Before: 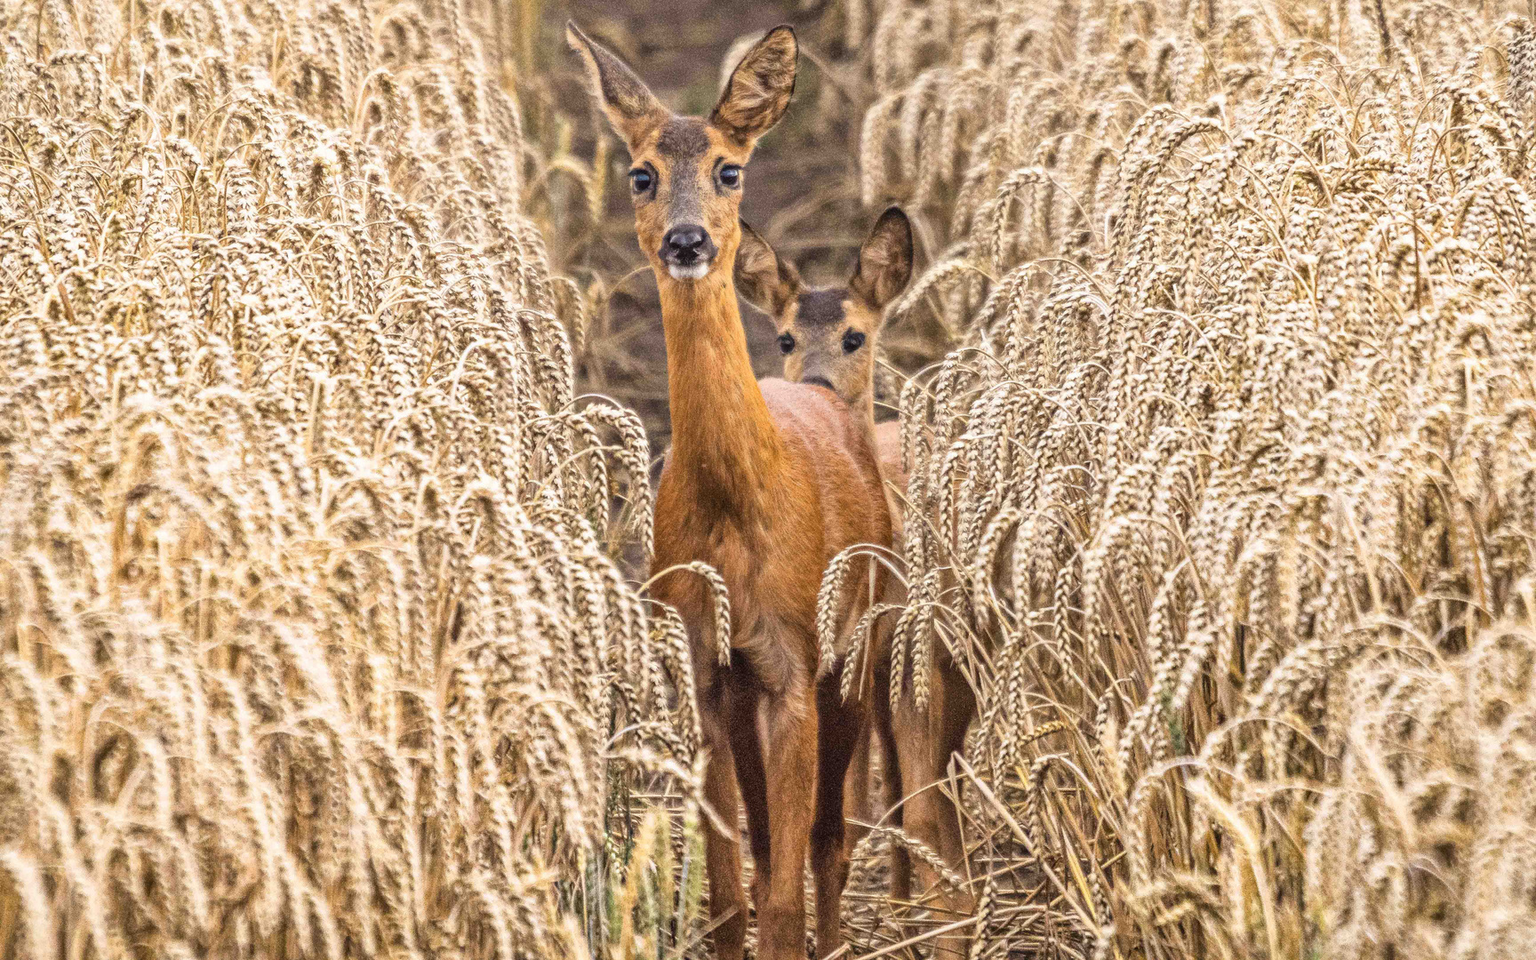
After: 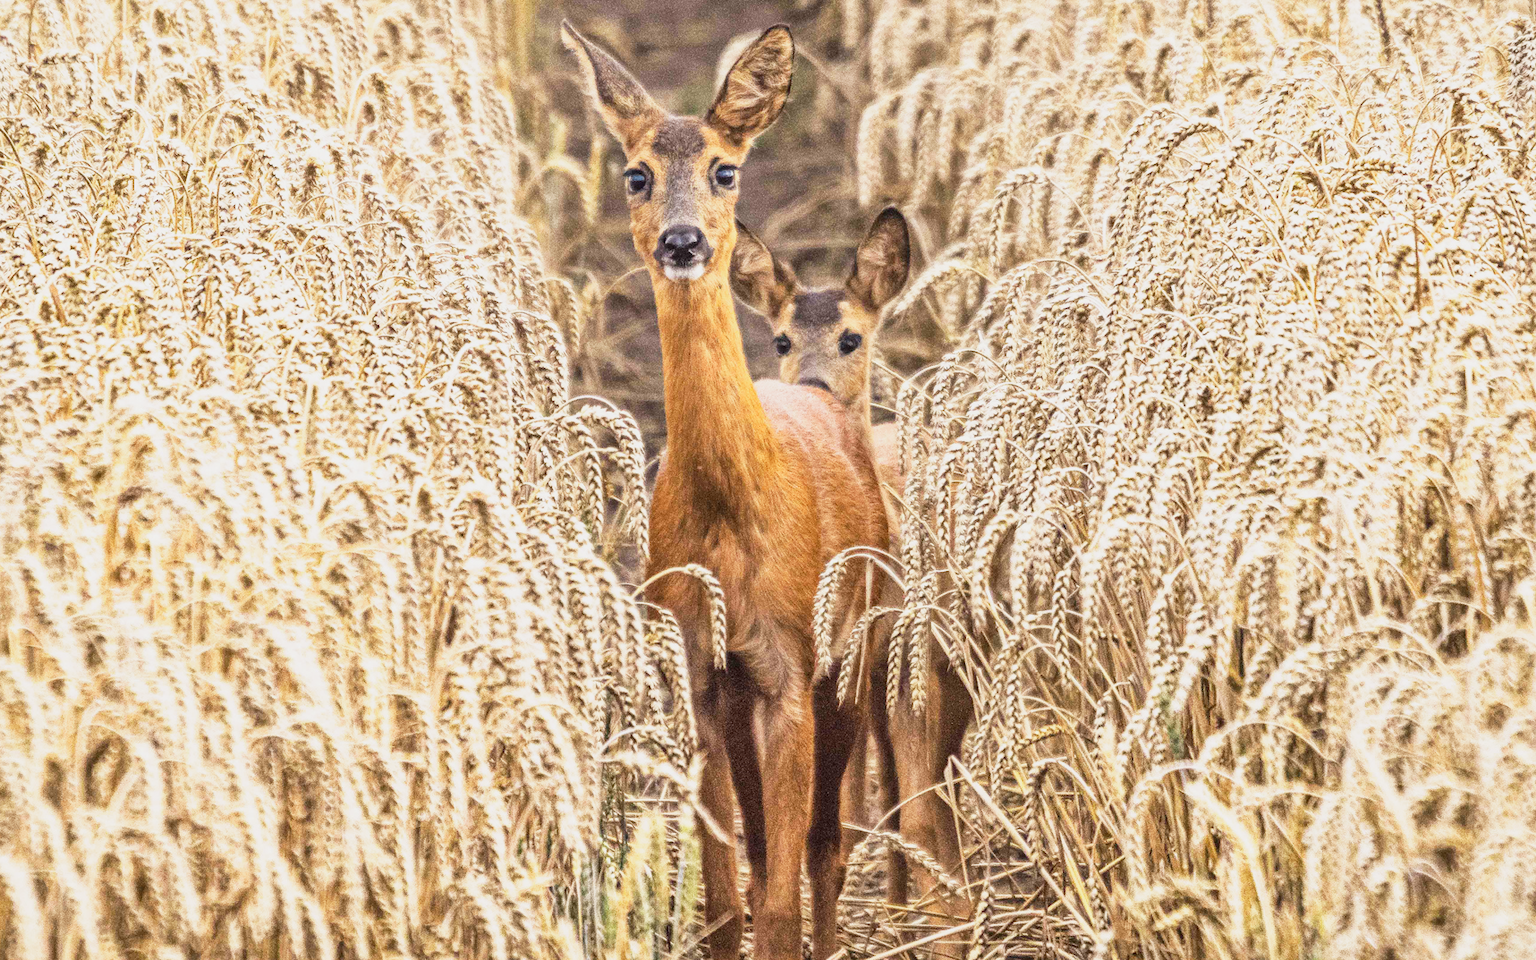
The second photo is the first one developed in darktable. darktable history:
crop and rotate: left 0.614%, top 0.179%, bottom 0.309%
base curve: curves: ch0 [(0, 0) (0.088, 0.125) (0.176, 0.251) (0.354, 0.501) (0.613, 0.749) (1, 0.877)], preserve colors none
